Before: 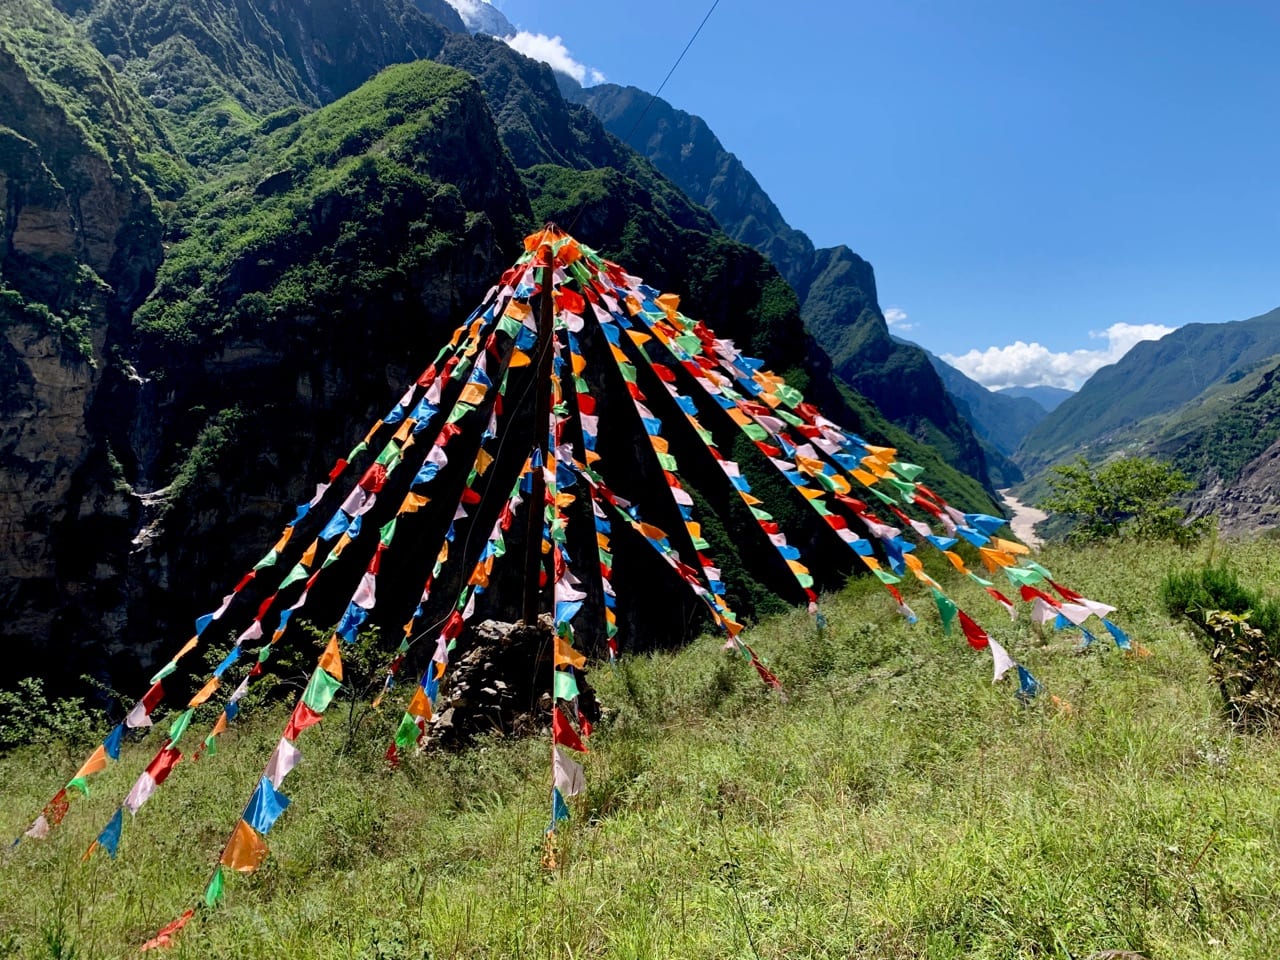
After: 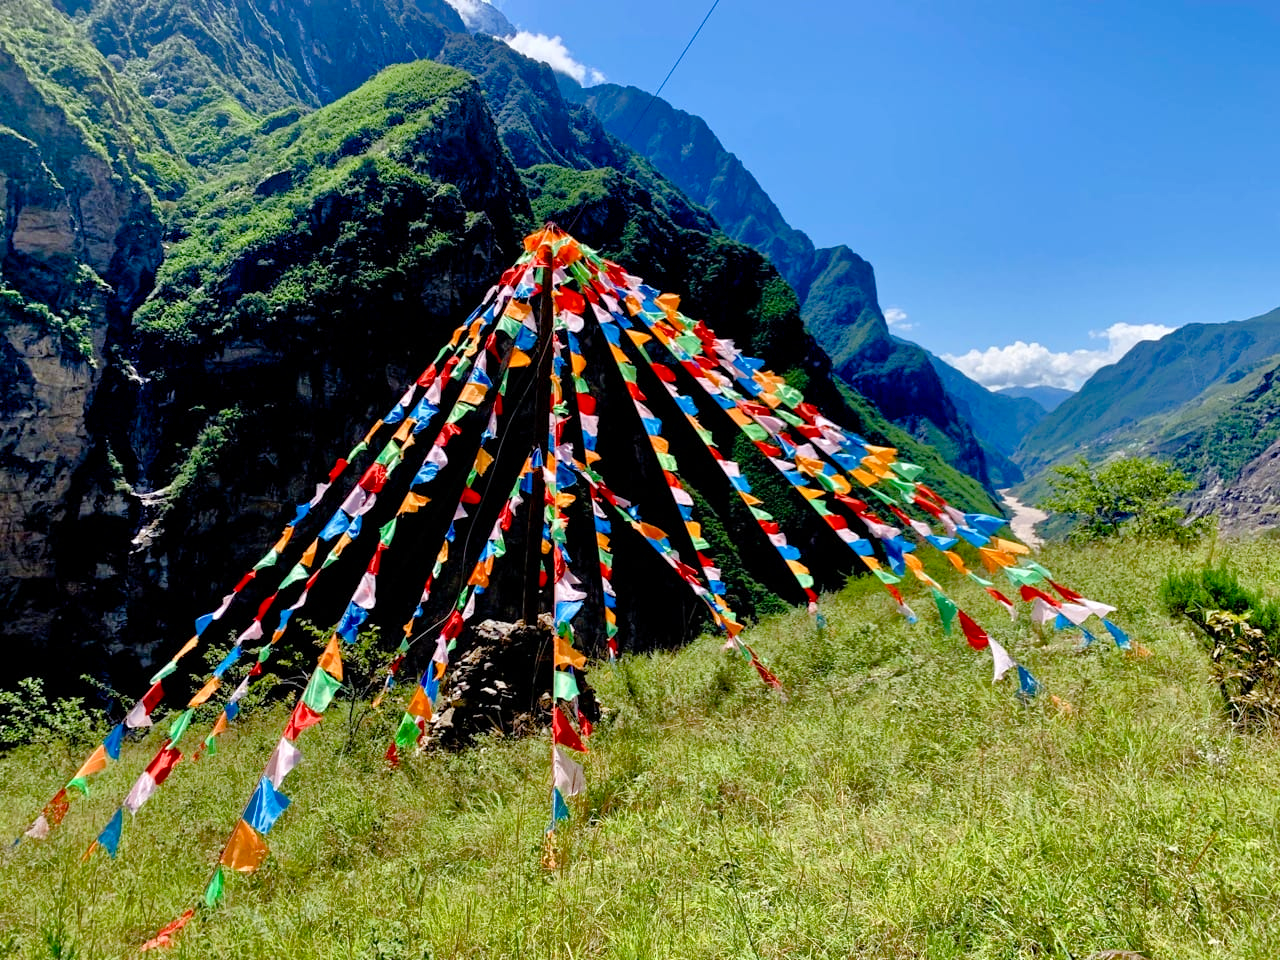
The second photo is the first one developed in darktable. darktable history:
color balance rgb: shadows lift › chroma 0.669%, shadows lift › hue 114.35°, perceptual saturation grading › global saturation 20%, perceptual saturation grading › highlights -25.038%, perceptual saturation grading › shadows 49.968%
tone equalizer: -7 EV 0.145 EV, -6 EV 0.573 EV, -5 EV 1.14 EV, -4 EV 1.36 EV, -3 EV 1.16 EV, -2 EV 0.6 EV, -1 EV 0.163 EV
